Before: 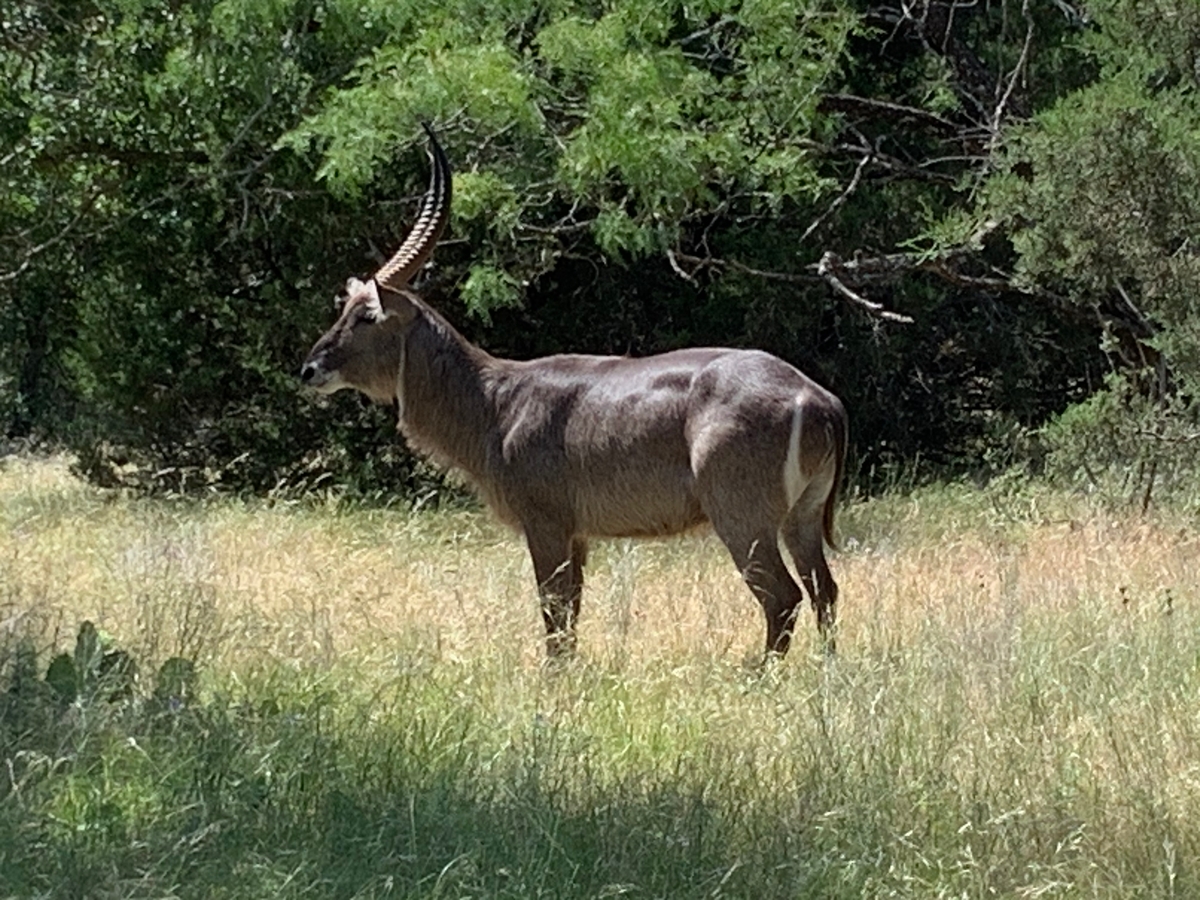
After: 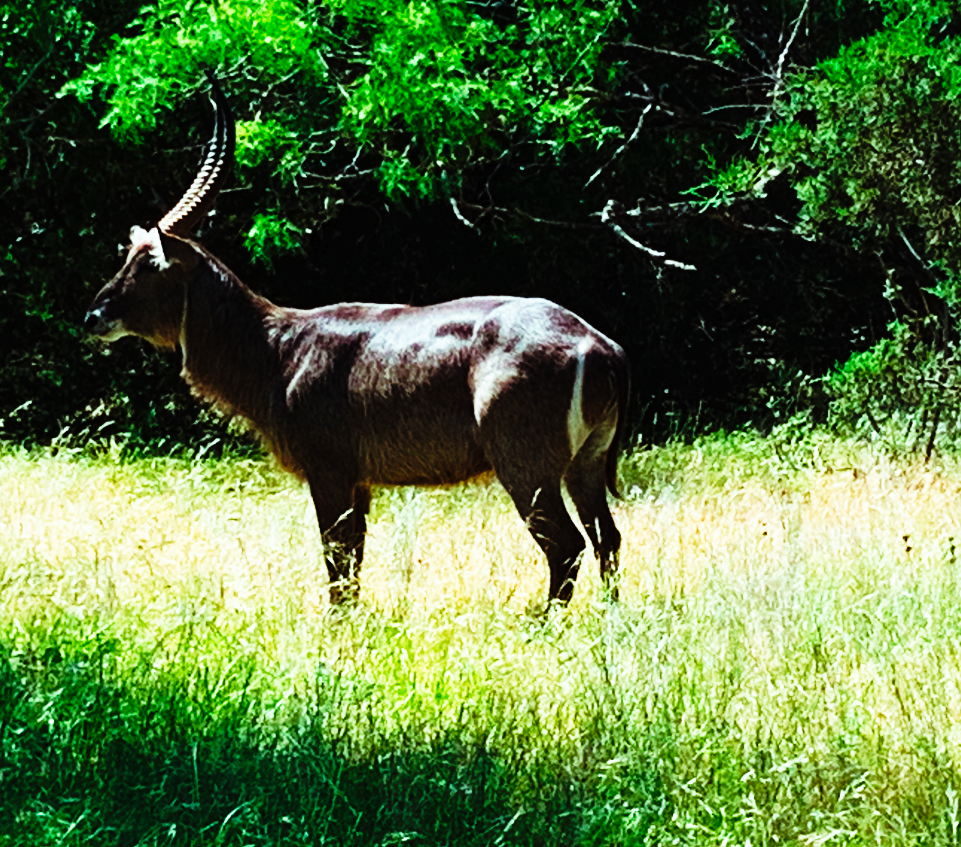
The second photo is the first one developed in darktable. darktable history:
crop and rotate: left 18.154%, top 5.82%, right 1.735%
tone curve: curves: ch0 [(0, 0) (0.003, 0.01) (0.011, 0.01) (0.025, 0.011) (0.044, 0.014) (0.069, 0.018) (0.1, 0.022) (0.136, 0.026) (0.177, 0.035) (0.224, 0.051) (0.277, 0.085) (0.335, 0.158) (0.399, 0.299) (0.468, 0.457) (0.543, 0.634) (0.623, 0.801) (0.709, 0.904) (0.801, 0.963) (0.898, 0.986) (1, 1)], preserve colors none
color balance rgb: highlights gain › chroma 4.005%, highlights gain › hue 202.63°, perceptual saturation grading › global saturation -0.085%, global vibrance 24.003%
levels: gray 59.4%
